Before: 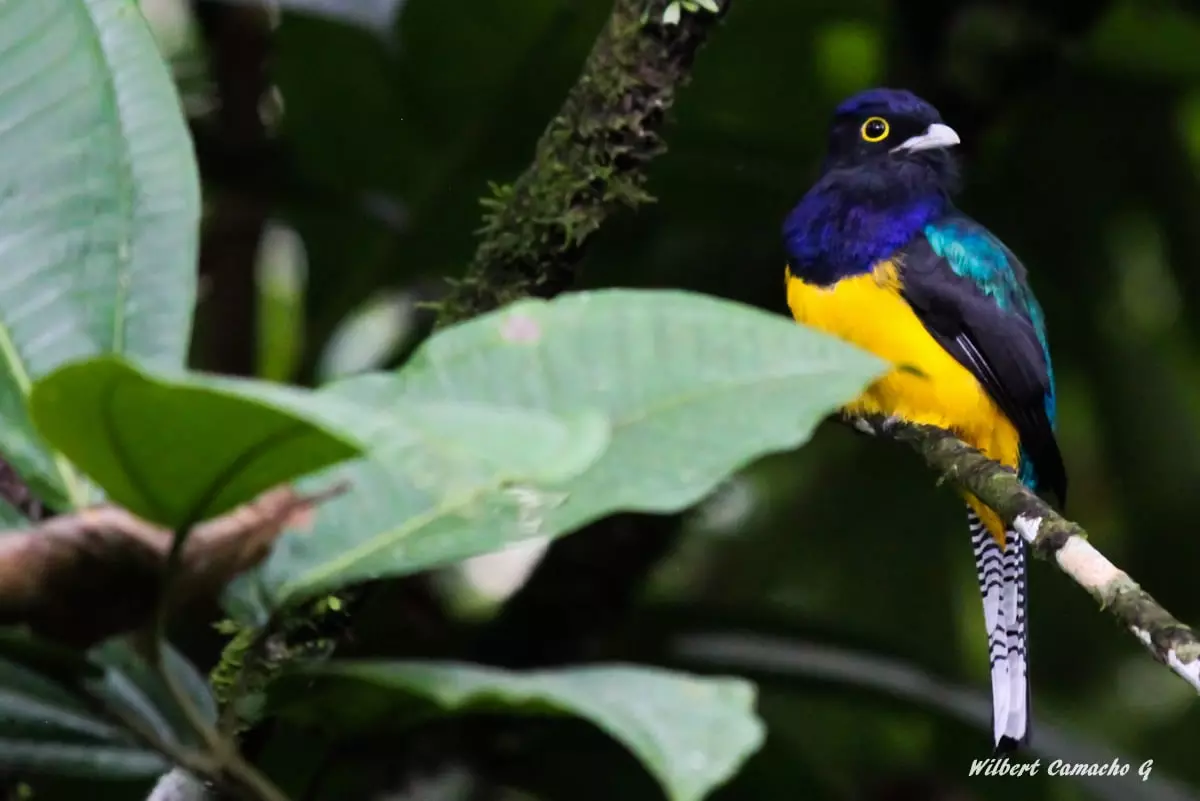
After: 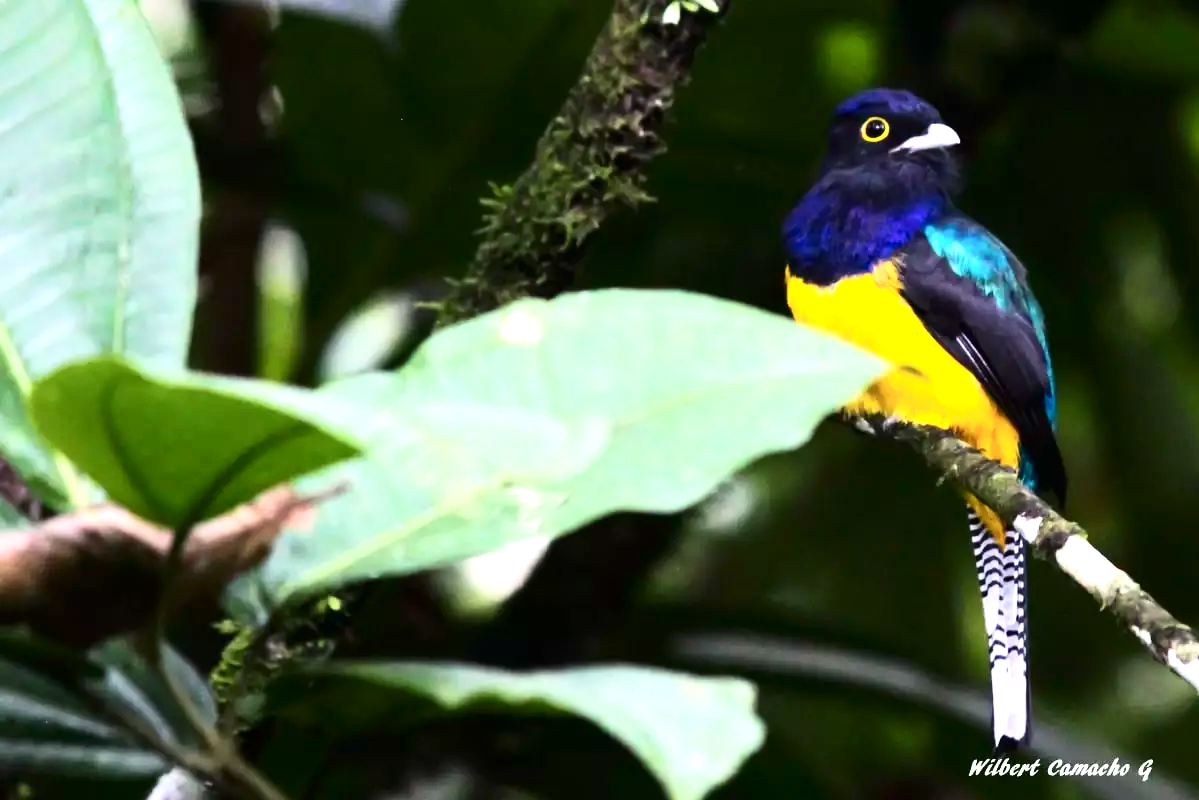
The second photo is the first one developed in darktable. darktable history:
contrast brightness saturation: contrast 0.22
exposure: exposure 1 EV, compensate highlight preservation false
